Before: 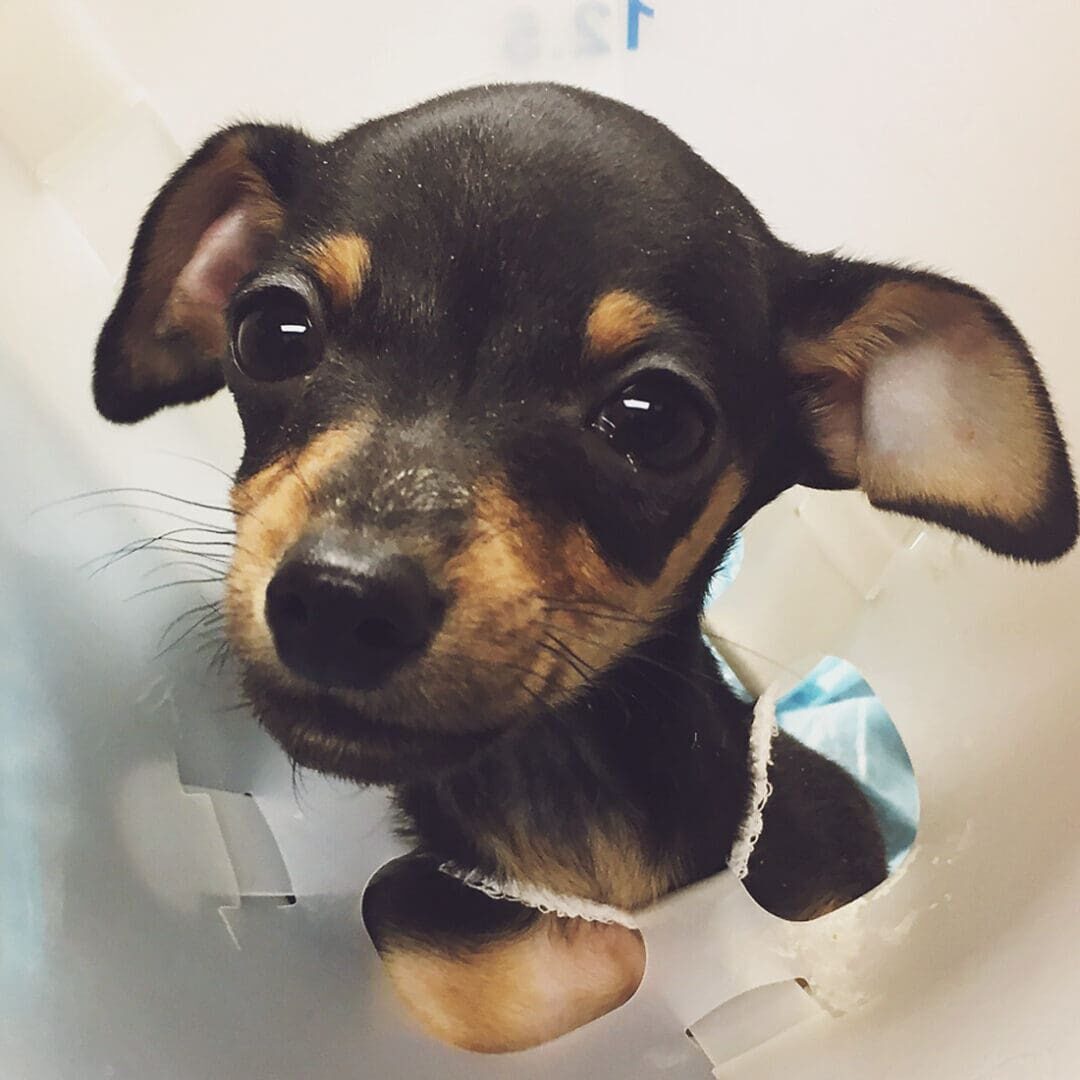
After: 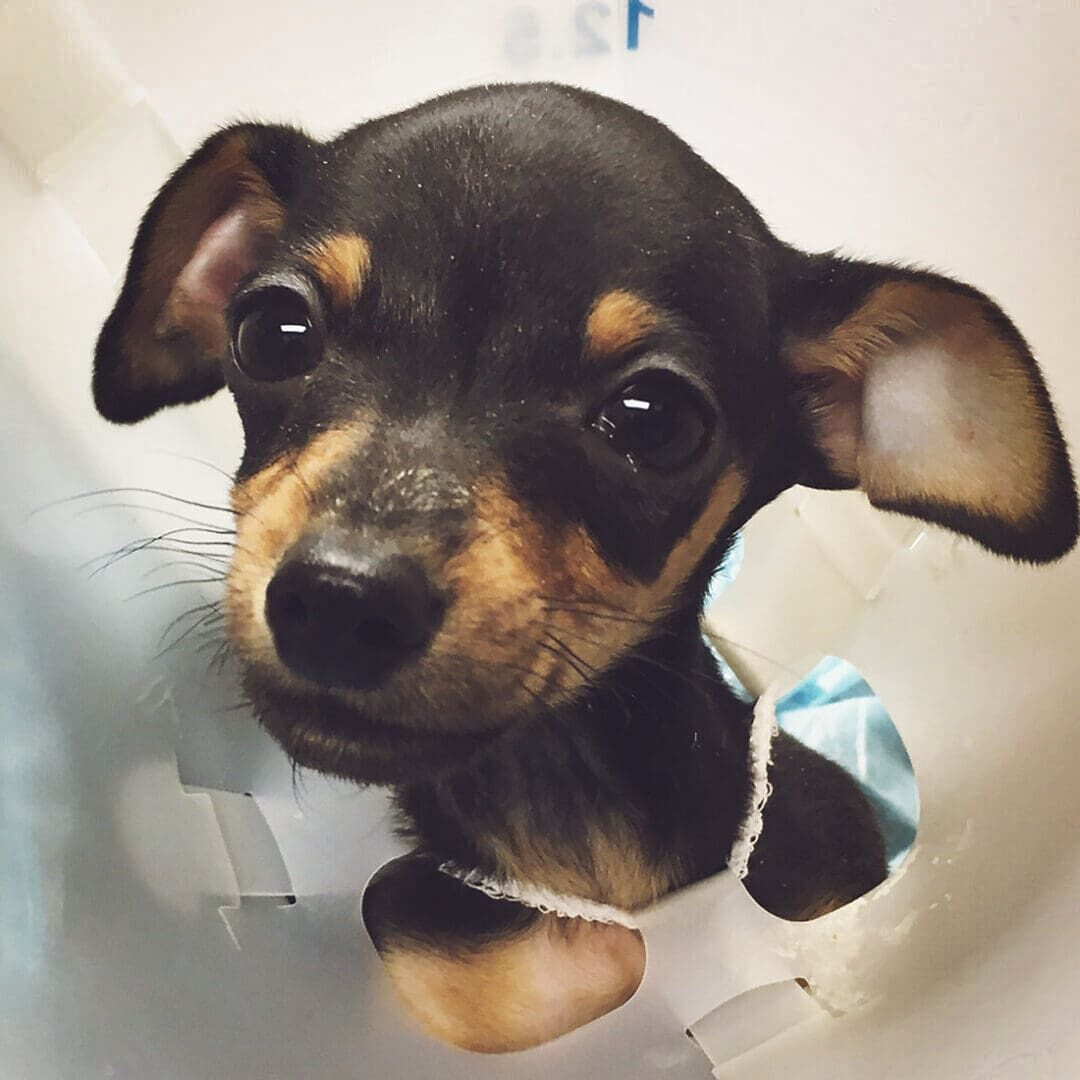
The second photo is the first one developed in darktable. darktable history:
shadows and highlights: radius 169.12, shadows 26.37, white point adjustment 3.2, highlights -67.88, soften with gaussian
